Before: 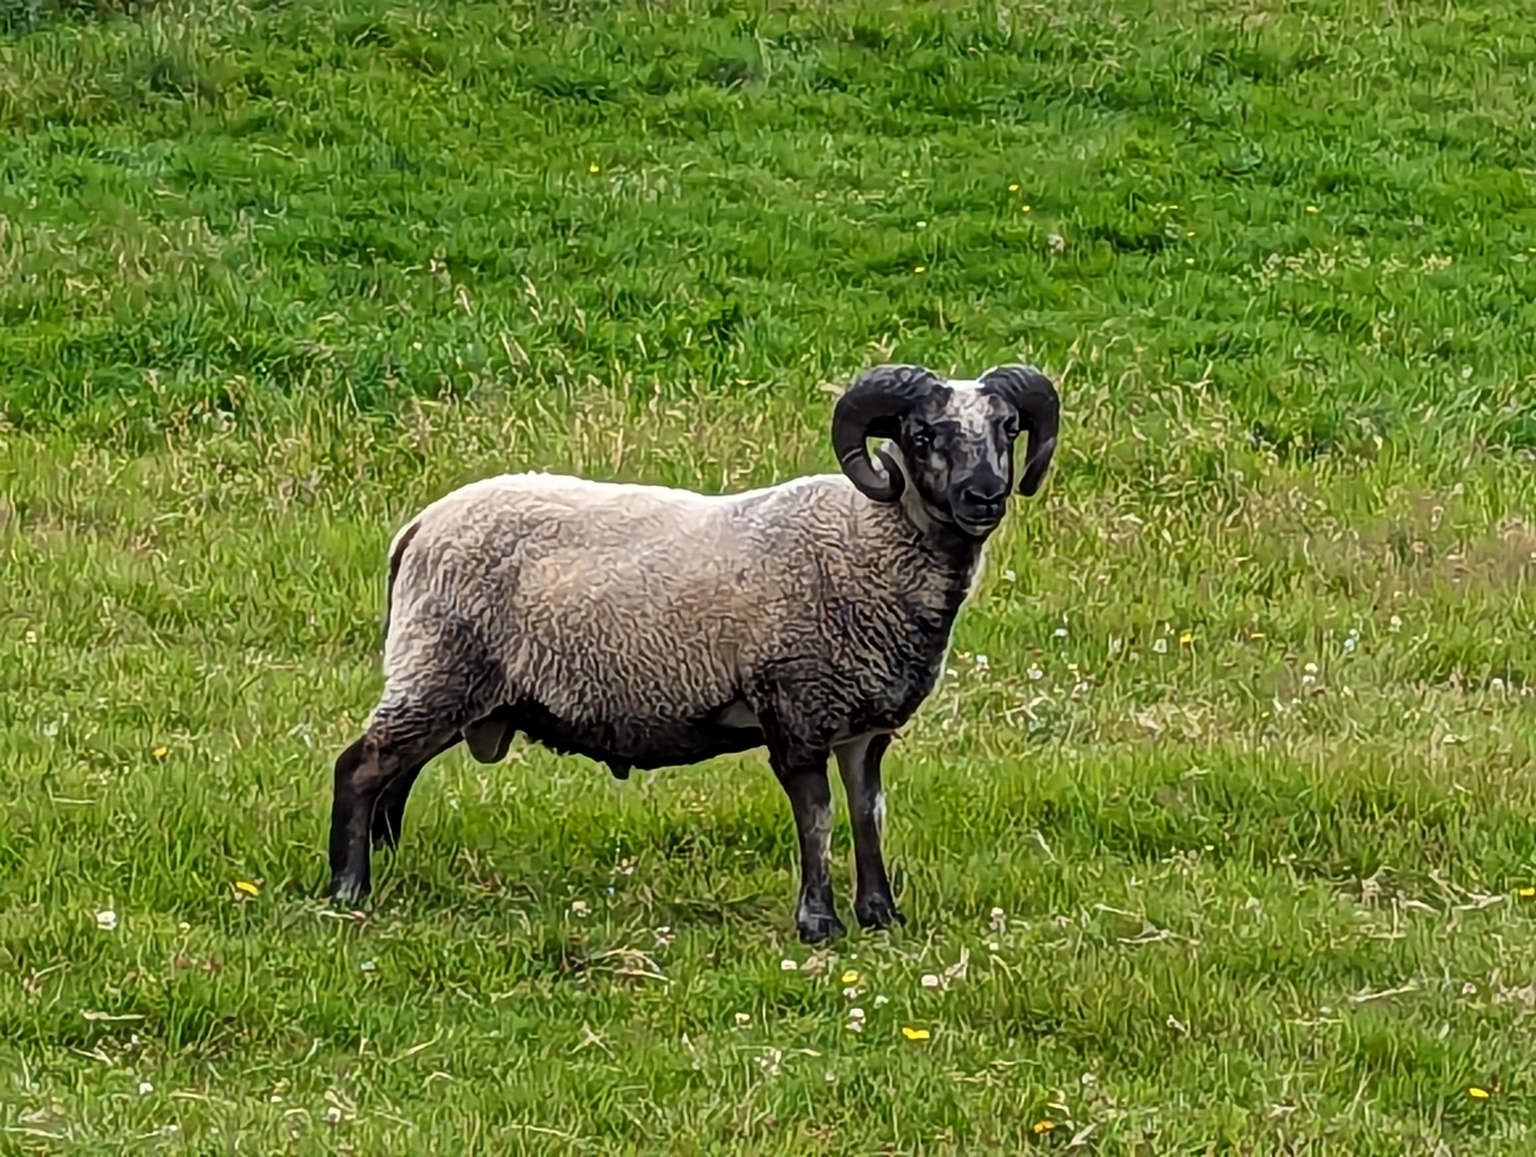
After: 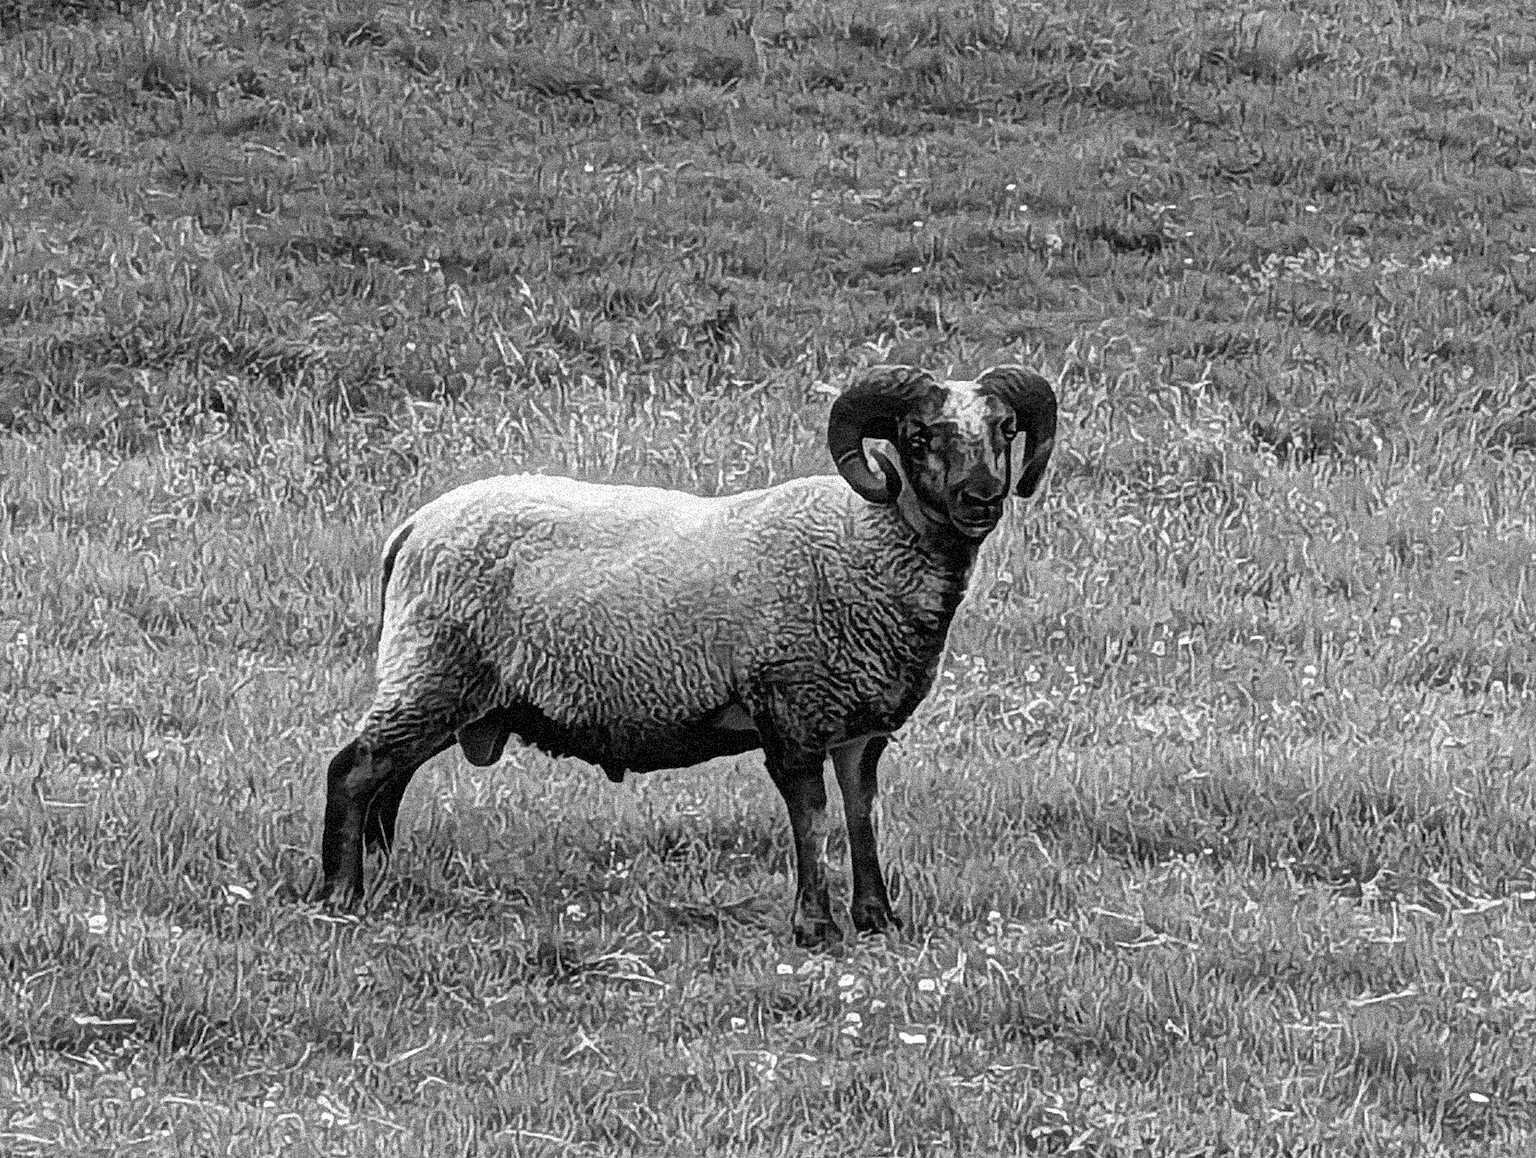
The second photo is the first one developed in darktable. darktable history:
grain: coarseness 3.75 ISO, strength 100%, mid-tones bias 0%
color calibration: illuminant as shot in camera, x 0.358, y 0.373, temperature 4628.91 K
sharpen: on, module defaults
bloom: size 9%, threshold 100%, strength 7%
color zones: curves: ch0 [(0.002, 0.593) (0.143, 0.417) (0.285, 0.541) (0.455, 0.289) (0.608, 0.327) (0.727, 0.283) (0.869, 0.571) (1, 0.603)]; ch1 [(0, 0) (0.143, 0) (0.286, 0) (0.429, 0) (0.571, 0) (0.714, 0) (0.857, 0)]
crop and rotate: left 0.614%, top 0.179%, bottom 0.309%
color balance rgb: perceptual saturation grading › global saturation 30%, global vibrance 30%
